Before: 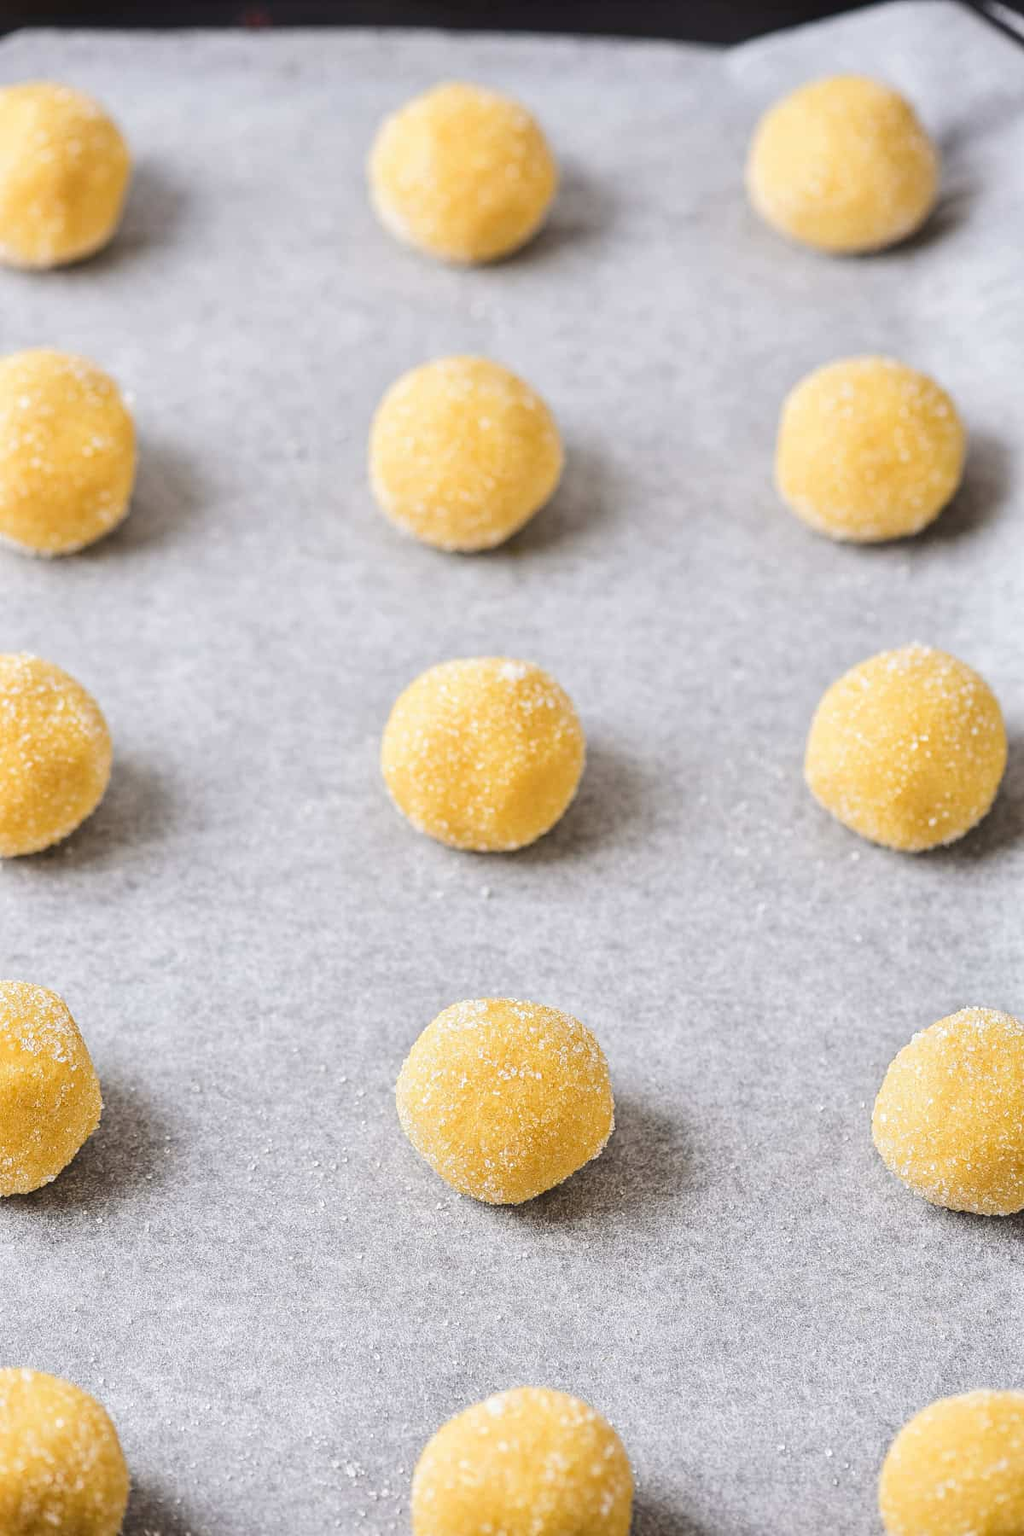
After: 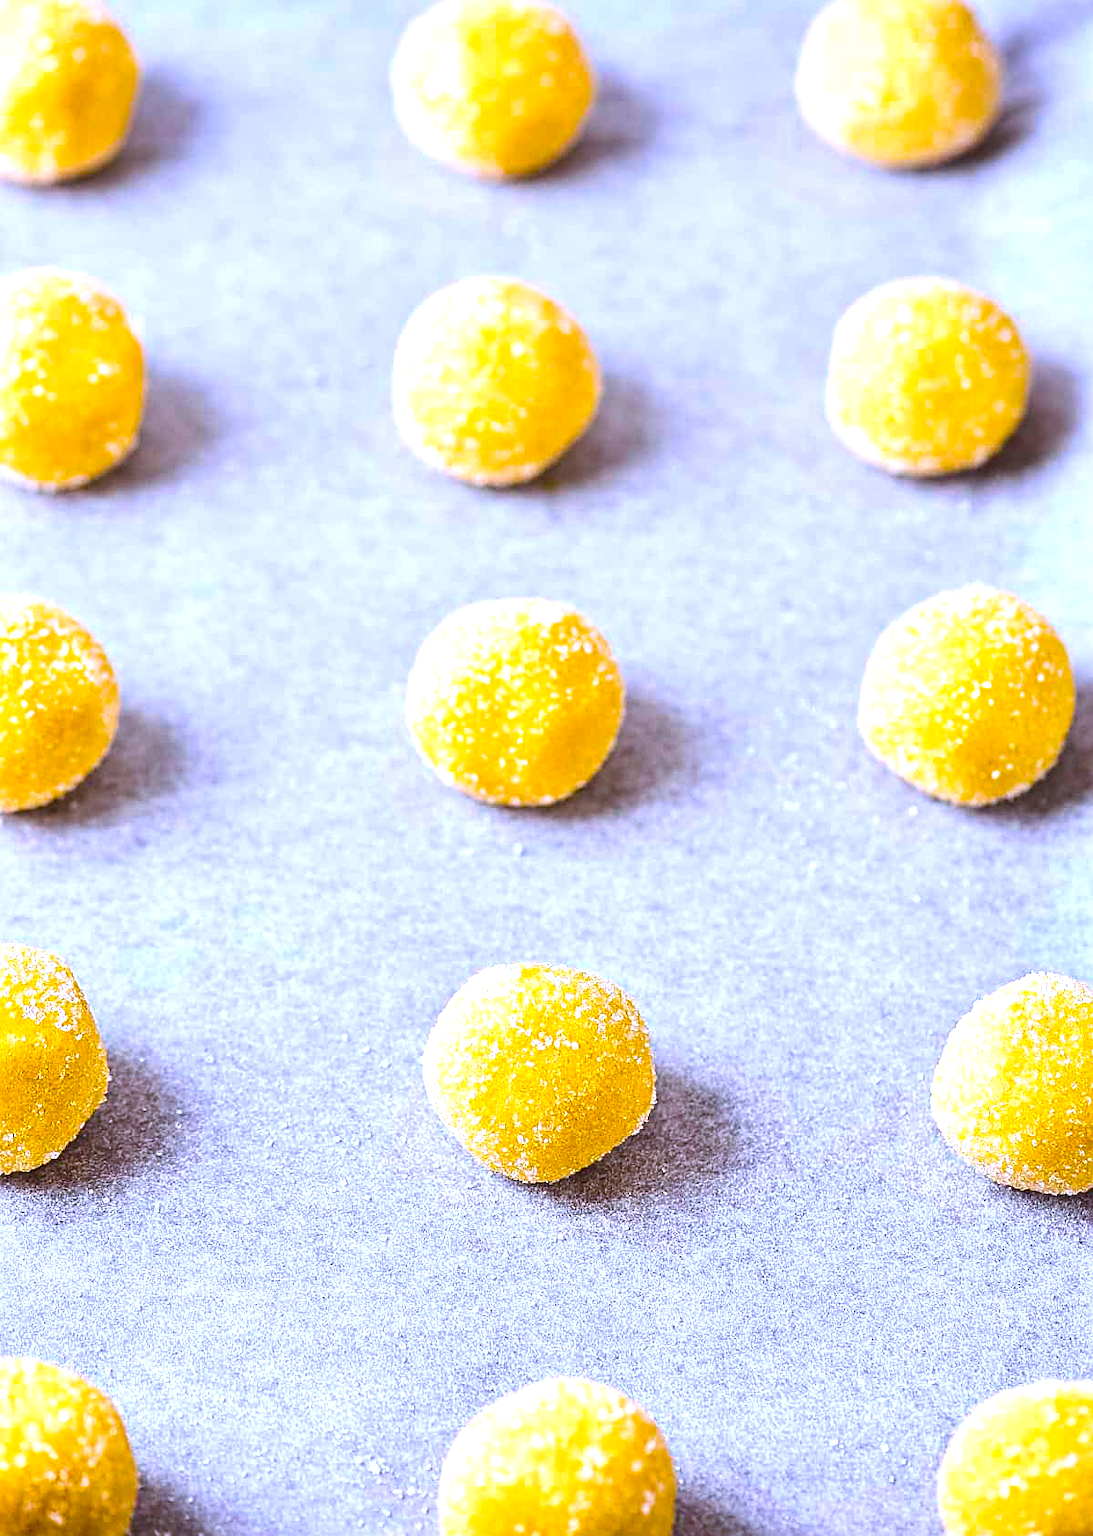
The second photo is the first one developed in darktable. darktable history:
sharpen: on, module defaults
exposure: black level correction 0, exposure 0.69 EV, compensate highlight preservation false
color correction: highlights a* 10.26, highlights b* 9.69, shadows a* 8.02, shadows b* 7.72, saturation 0.812
contrast brightness saturation: brightness -0.094
color calibration: illuminant custom, x 0.391, y 0.392, temperature 3879.3 K
crop and rotate: top 6.298%
color balance rgb: perceptual saturation grading › global saturation 66.114%, perceptual saturation grading › highlights 49.195%, perceptual saturation grading › shadows 29.293%, global vibrance 20%
